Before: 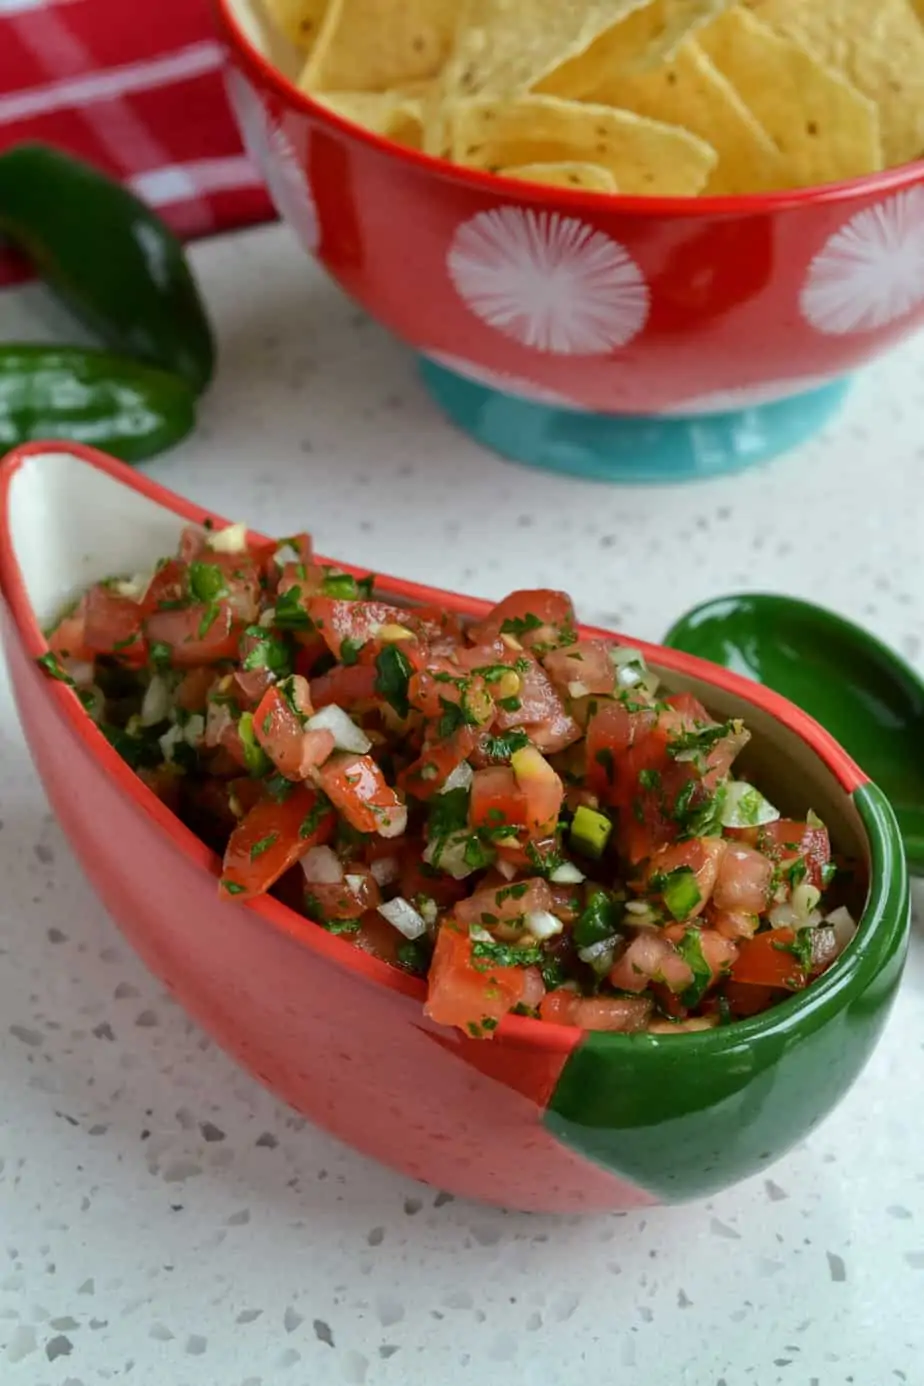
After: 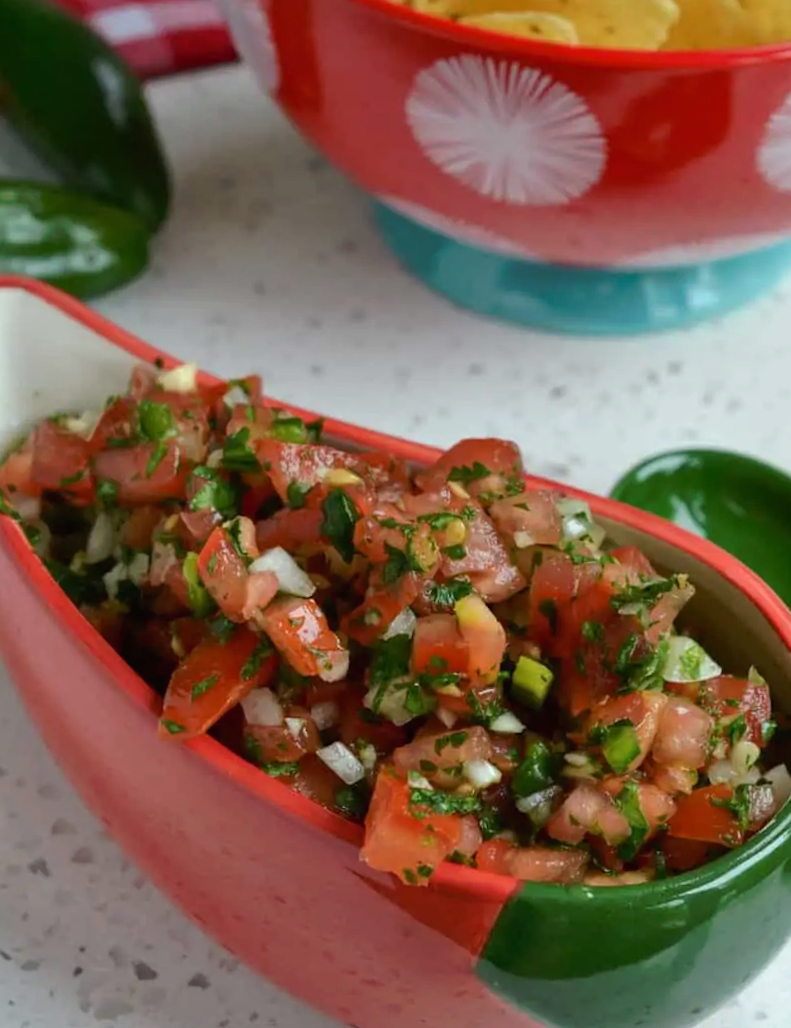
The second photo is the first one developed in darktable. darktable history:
crop: left 7.856%, top 11.836%, right 10.12%, bottom 15.387%
tone curve: curves: ch0 [(0, 0) (0.003, 0.013) (0.011, 0.017) (0.025, 0.028) (0.044, 0.049) (0.069, 0.07) (0.1, 0.103) (0.136, 0.143) (0.177, 0.186) (0.224, 0.232) (0.277, 0.282) (0.335, 0.333) (0.399, 0.405) (0.468, 0.477) (0.543, 0.54) (0.623, 0.627) (0.709, 0.709) (0.801, 0.798) (0.898, 0.902) (1, 1)], preserve colors none
rotate and perspective: rotation 1.72°, automatic cropping off
